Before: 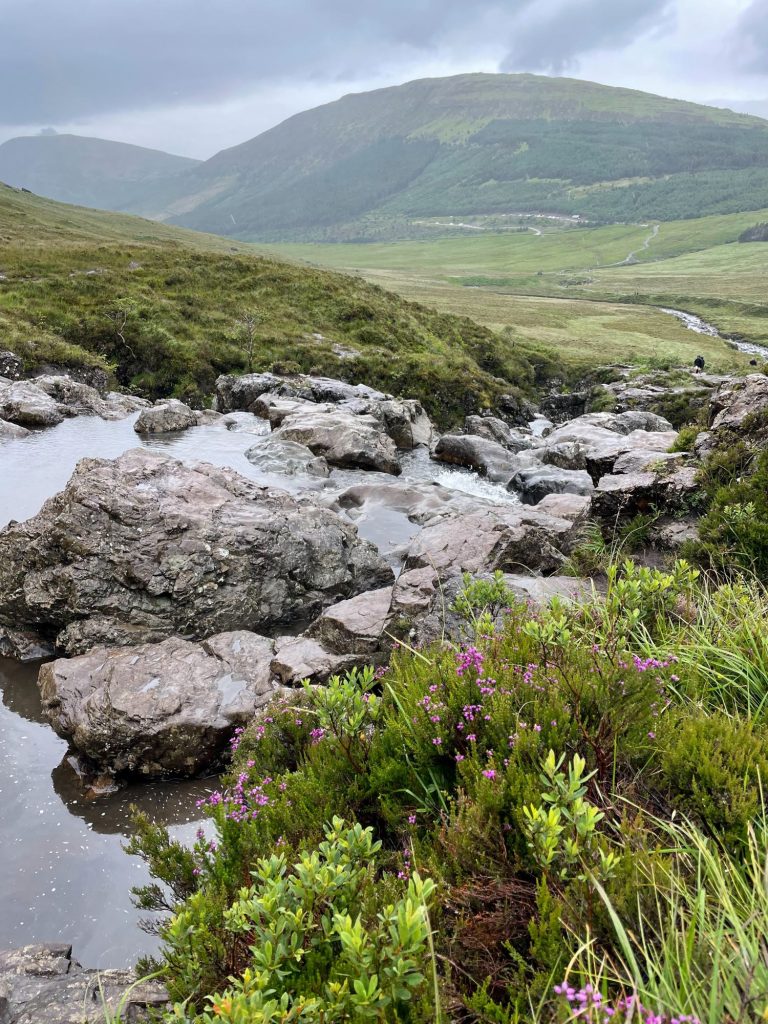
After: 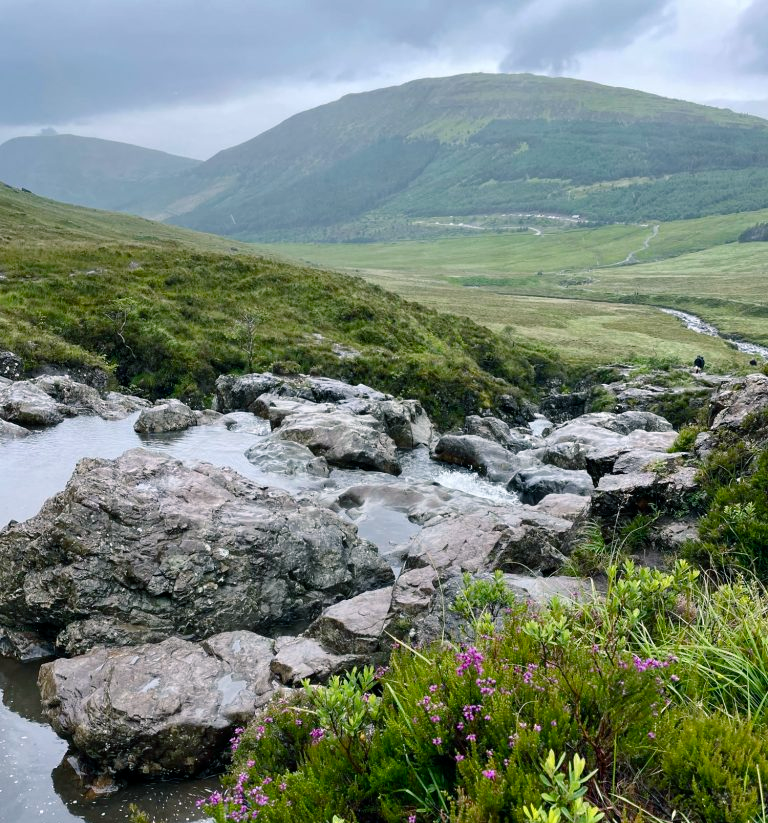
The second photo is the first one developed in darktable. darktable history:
color balance rgb: power › luminance -7.722%, power › chroma 1.095%, power › hue 215.66°, perceptual saturation grading › global saturation 20%, perceptual saturation grading › highlights -24.915%, perceptual saturation grading › shadows 24.574%, global vibrance 15.119%
crop: bottom 19.58%
